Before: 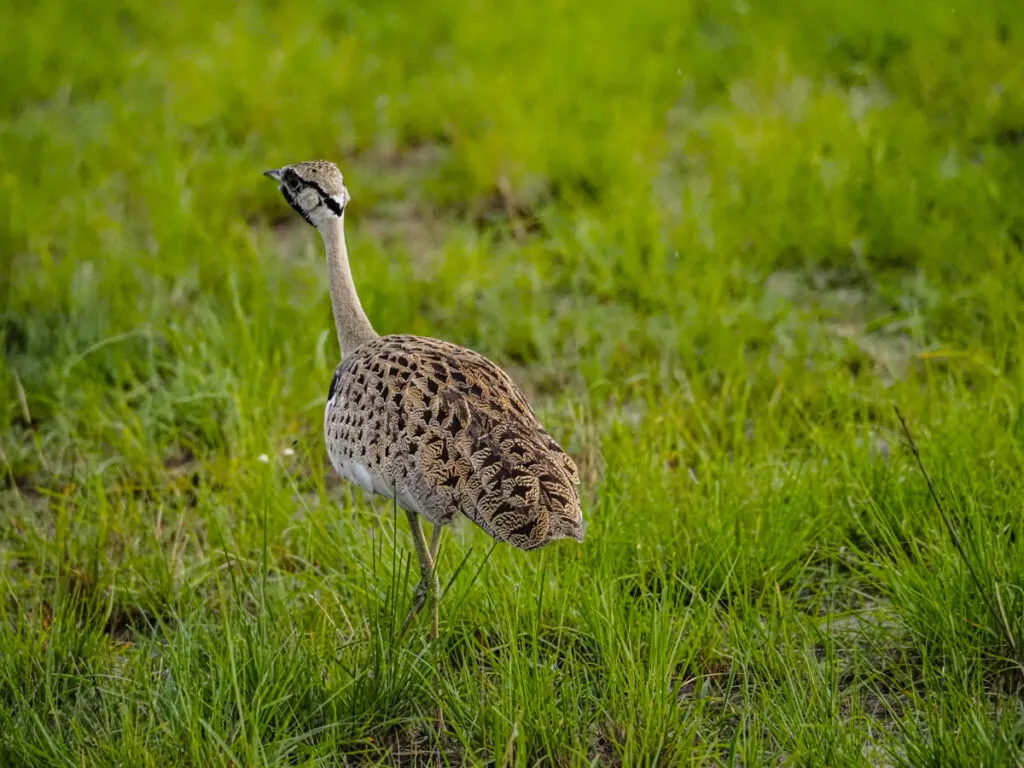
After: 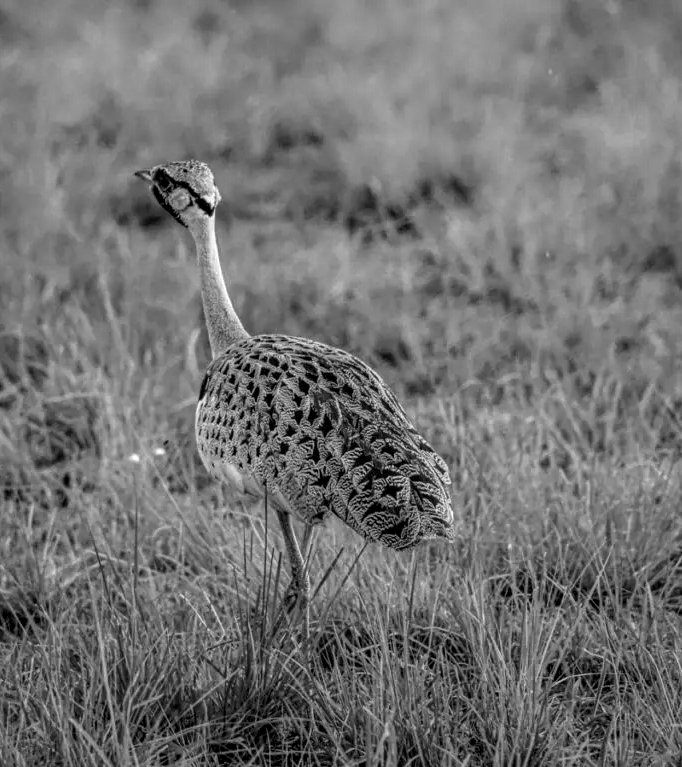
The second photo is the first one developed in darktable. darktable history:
crop and rotate: left 12.648%, right 20.685%
monochrome: a -71.75, b 75.82
local contrast: detail 150%
